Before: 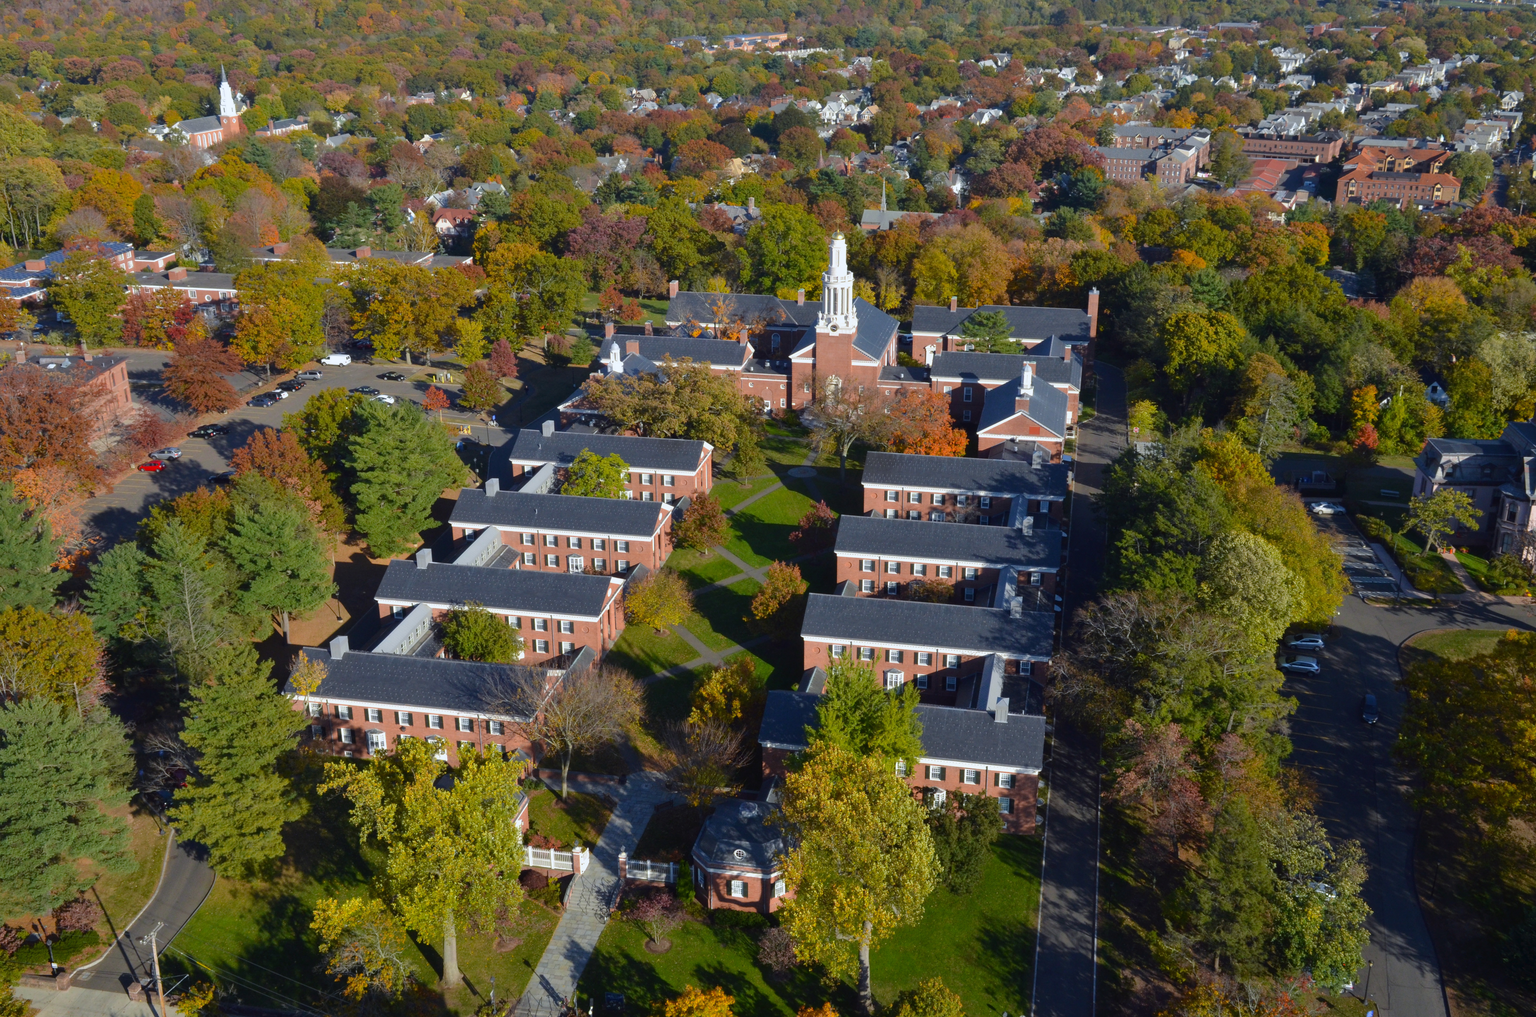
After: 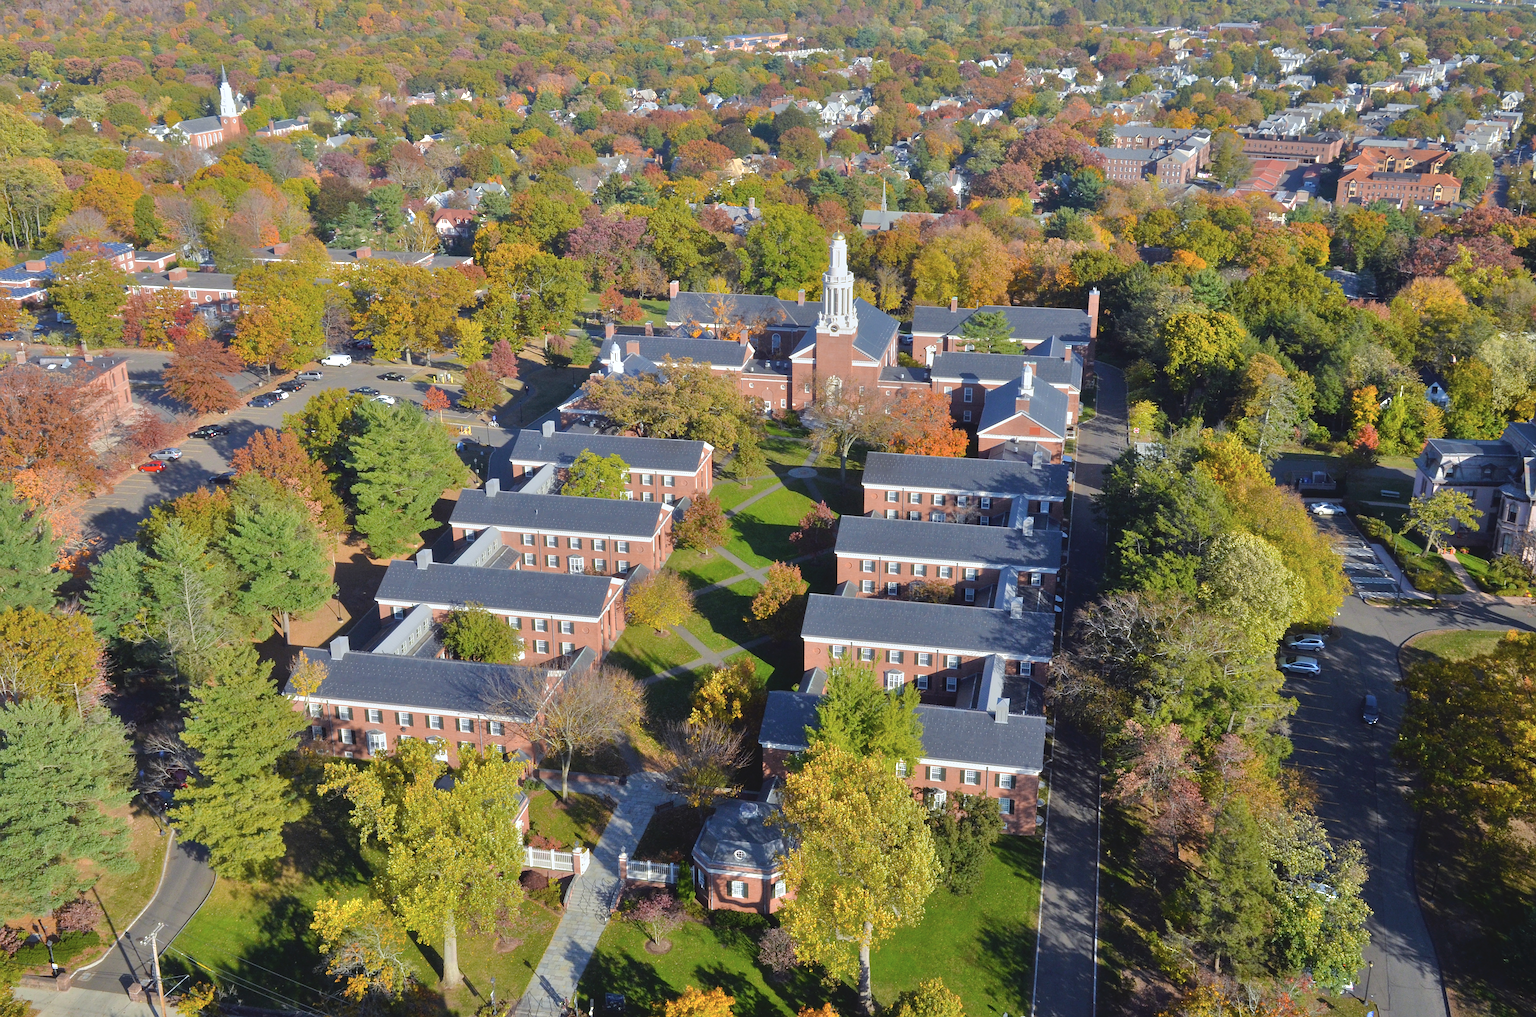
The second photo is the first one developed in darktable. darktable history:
contrast brightness saturation: contrast -0.091, saturation -0.097
tone equalizer: -7 EV 0.156 EV, -6 EV 0.575 EV, -5 EV 1.18 EV, -4 EV 1.37 EV, -3 EV 1.15 EV, -2 EV 0.6 EV, -1 EV 0.15 EV, mask exposure compensation -0.499 EV
sharpen: on, module defaults
color zones: curves: ch1 [(0, 0.469) (0.01, 0.469) (0.12, 0.446) (0.248, 0.469) (0.5, 0.5) (0.748, 0.5) (0.99, 0.469) (1, 0.469)]
